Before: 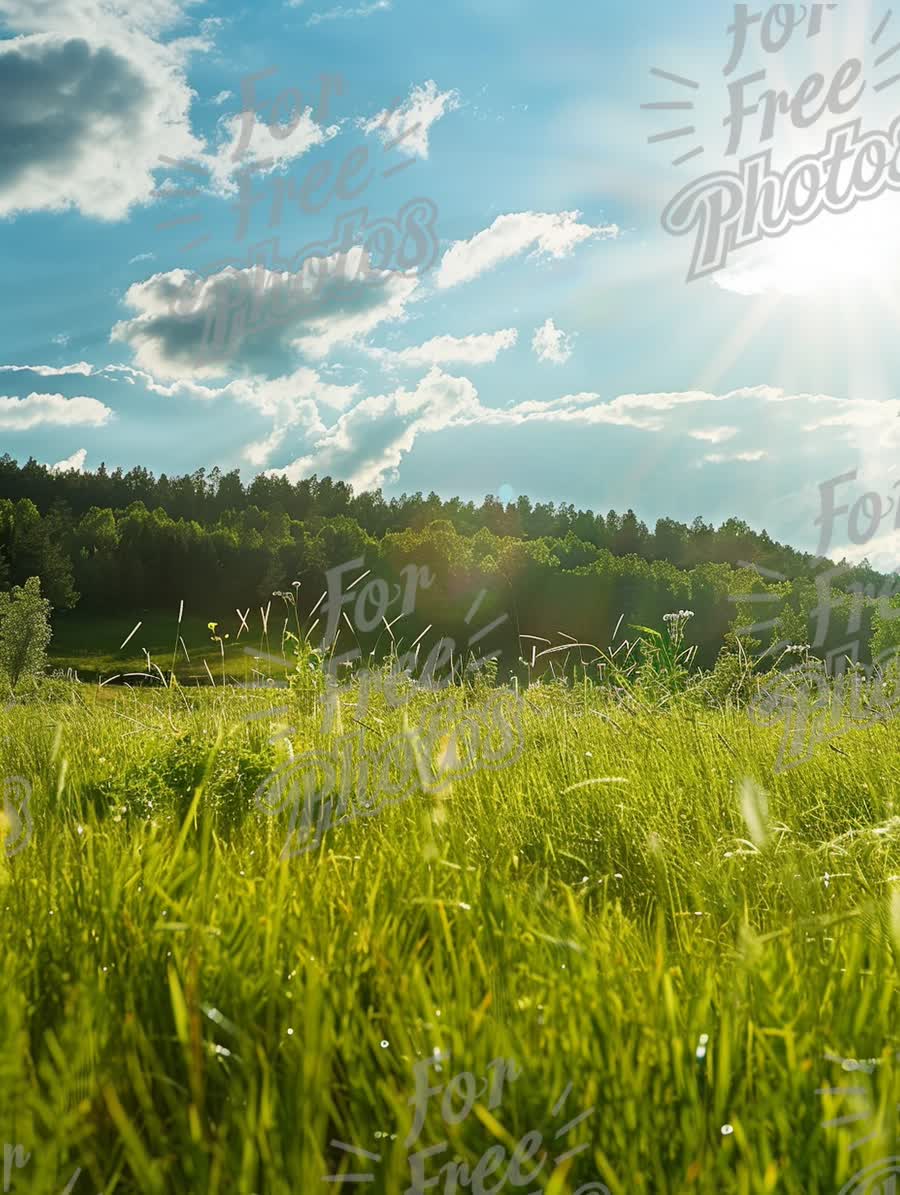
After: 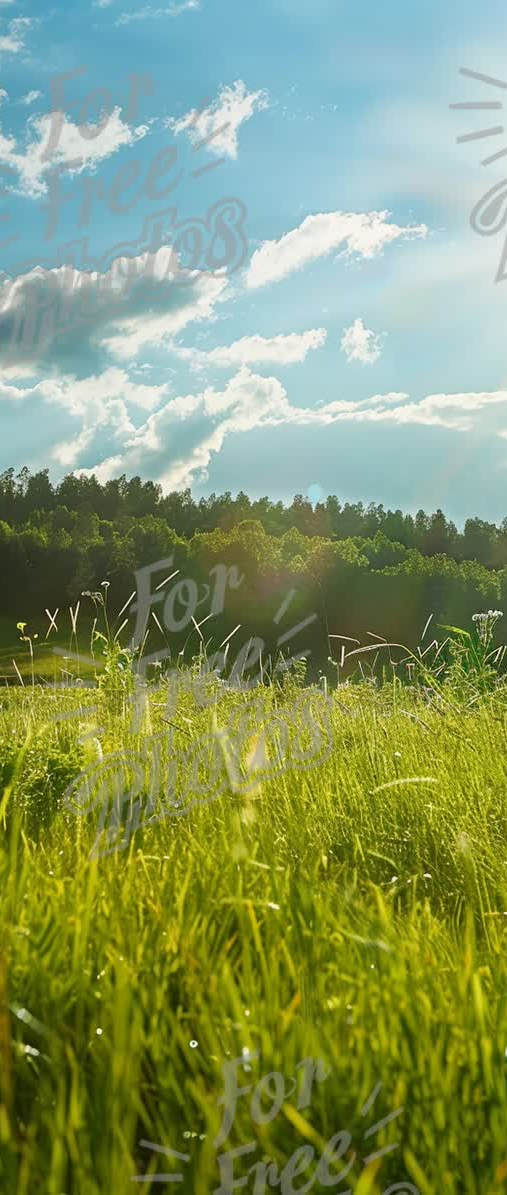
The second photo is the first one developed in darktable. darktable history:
crop: left 21.305%, right 22.275%
